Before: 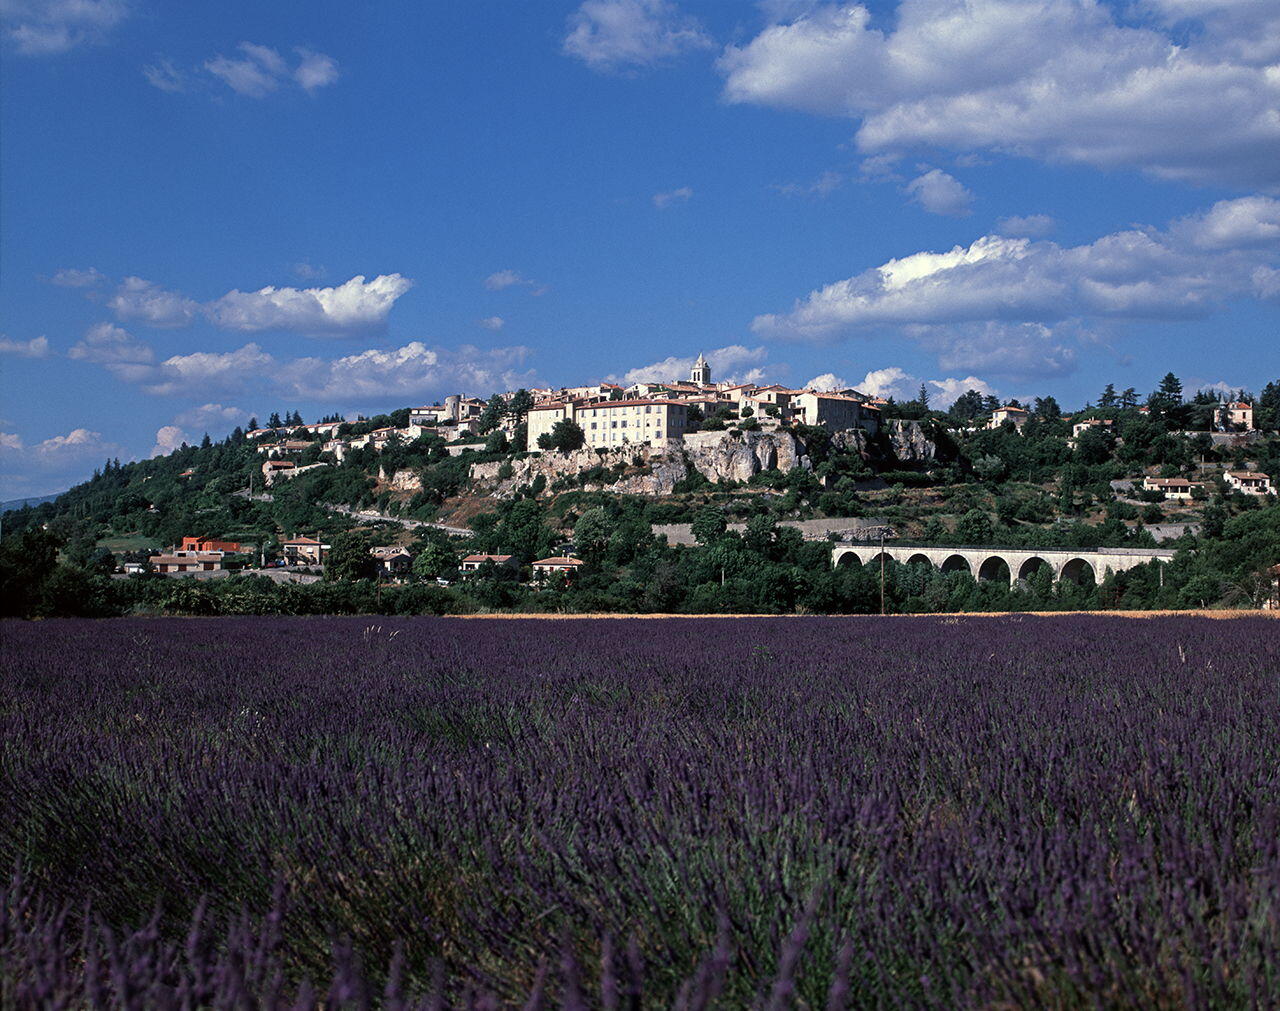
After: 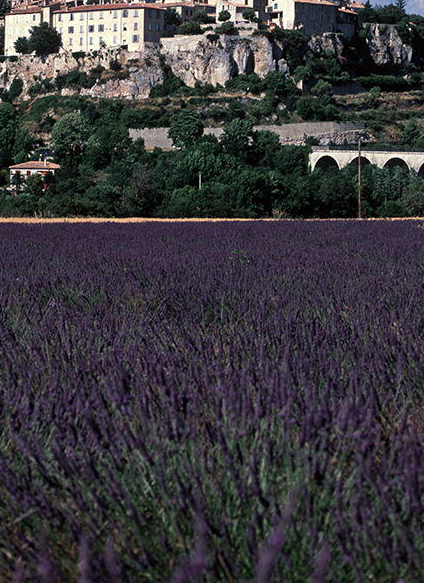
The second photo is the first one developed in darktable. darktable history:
tone equalizer: -8 EV -1.84 EV, -7 EV -1.16 EV, -6 EV -1.62 EV, smoothing diameter 25%, edges refinement/feathering 10, preserve details guided filter
crop: left 40.878%, top 39.176%, right 25.993%, bottom 3.081%
